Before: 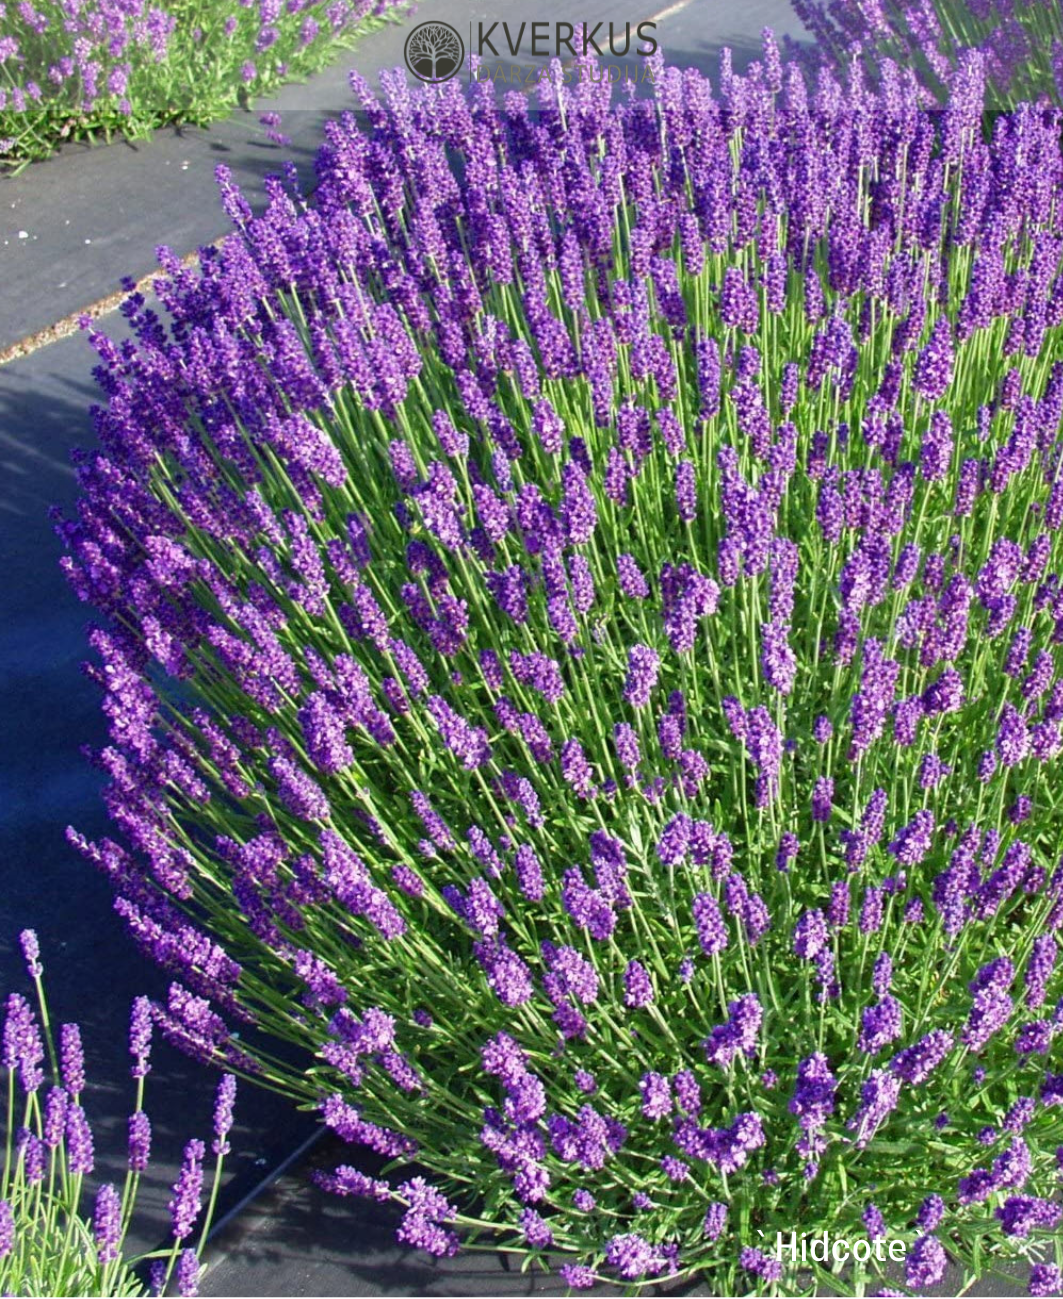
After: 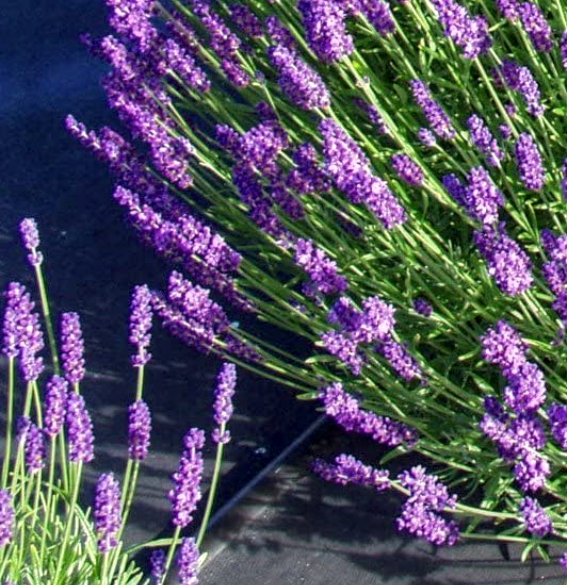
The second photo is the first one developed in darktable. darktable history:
crop and rotate: top 54.778%, right 46.61%, bottom 0.159%
local contrast: detail 130%
